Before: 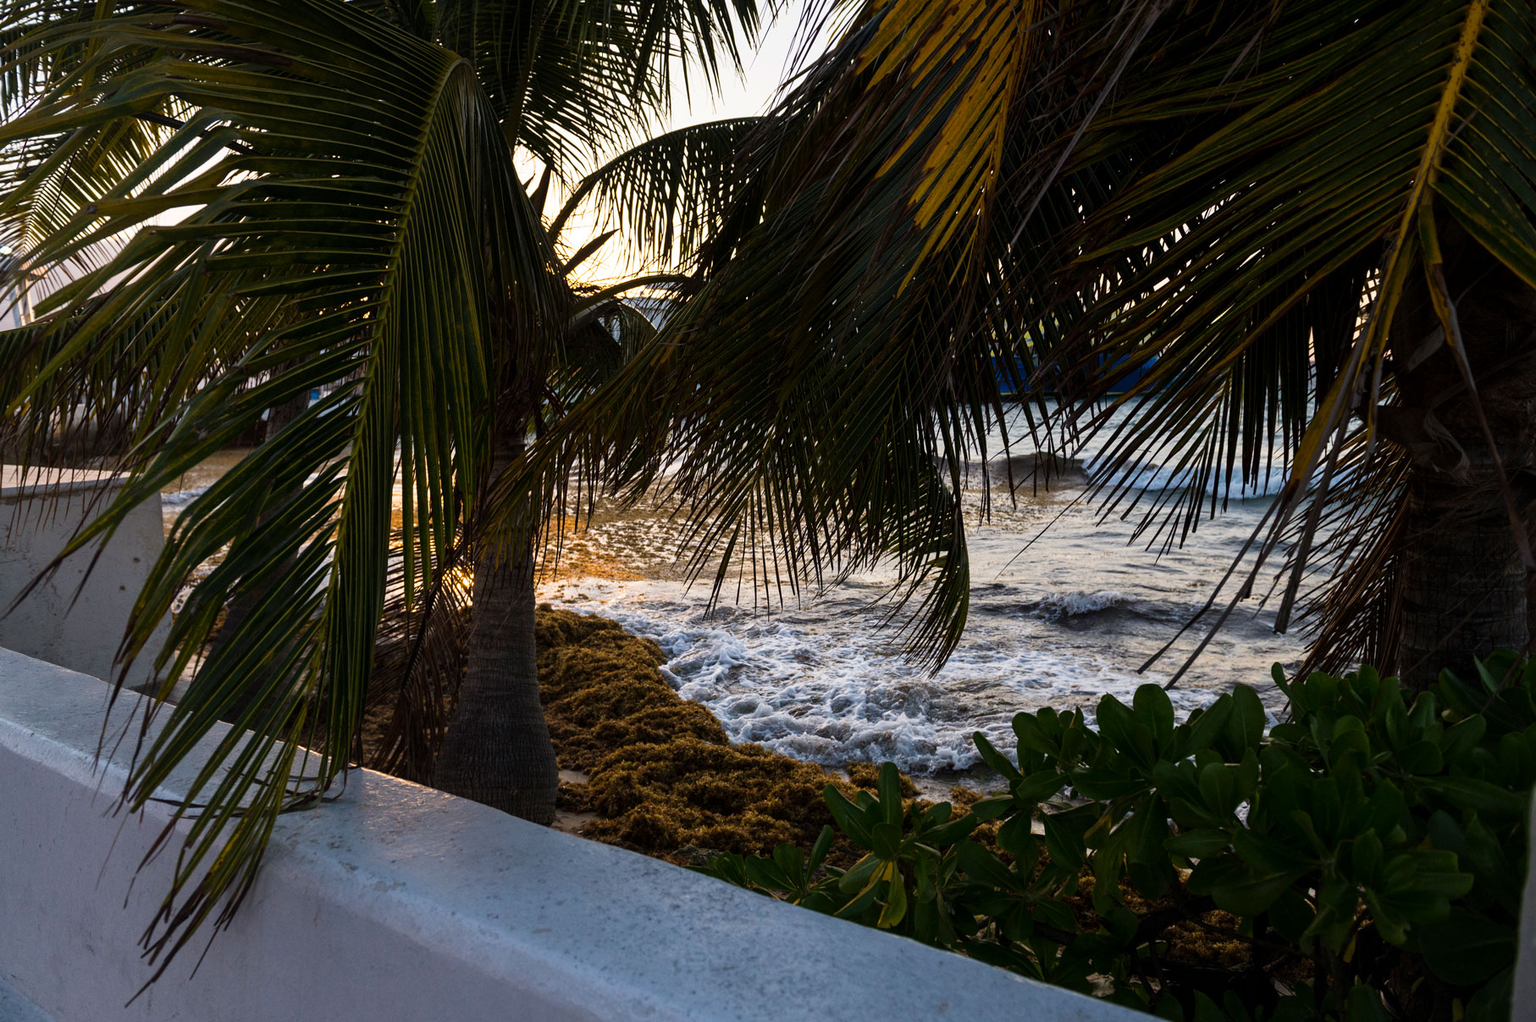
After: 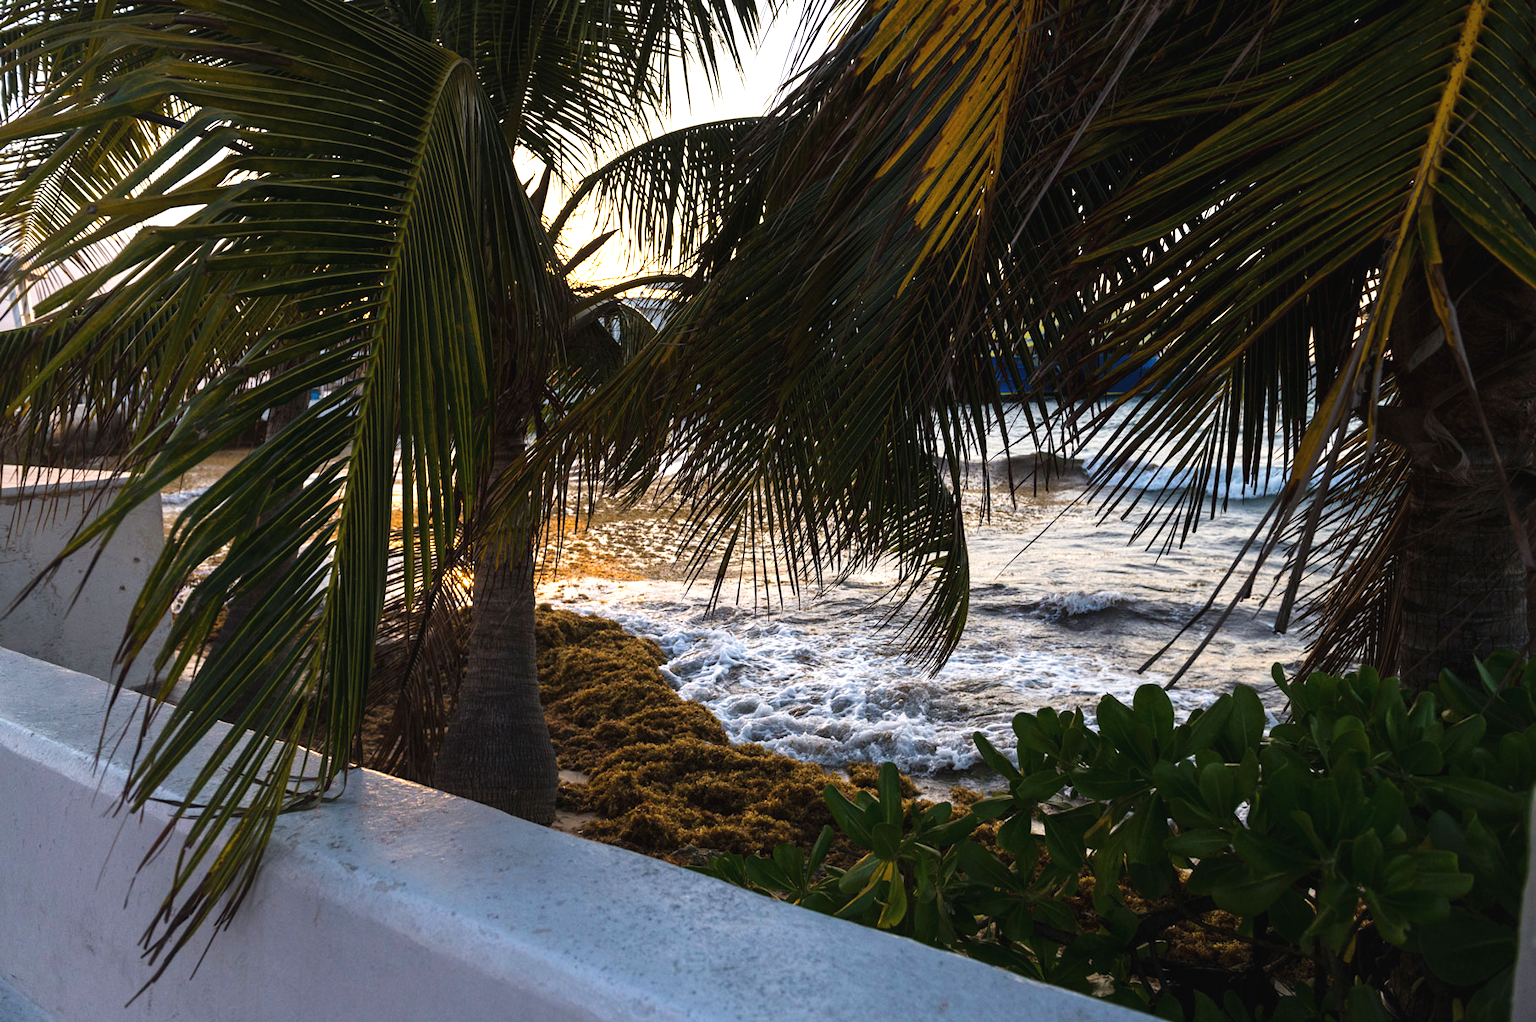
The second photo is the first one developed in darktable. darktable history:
exposure: black level correction -0.002, exposure 0.539 EV, compensate highlight preservation false
